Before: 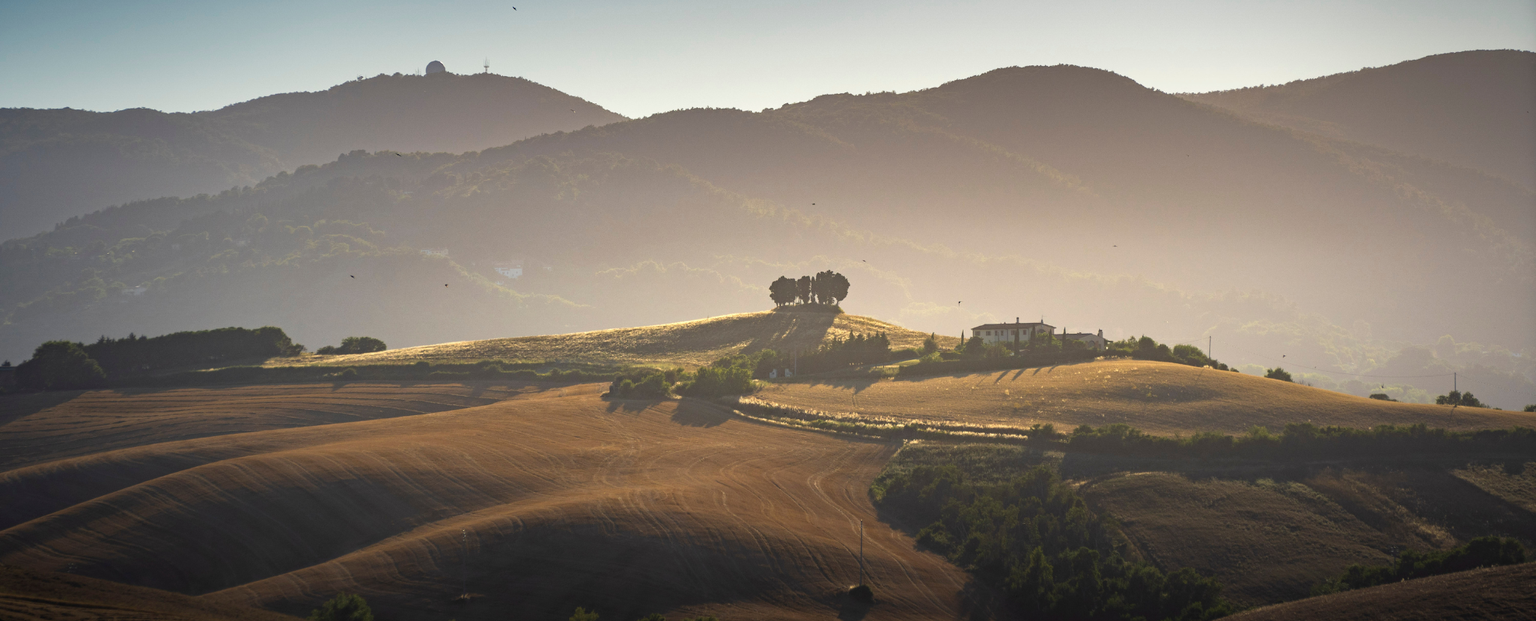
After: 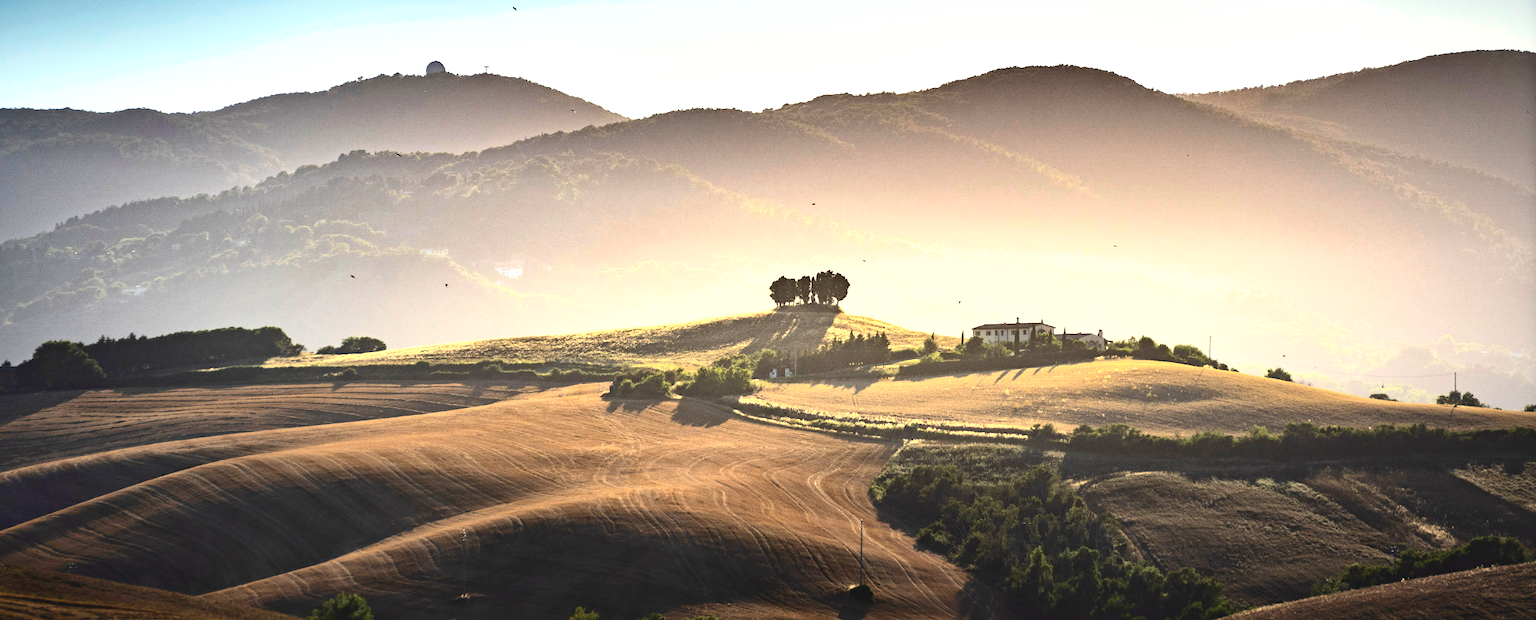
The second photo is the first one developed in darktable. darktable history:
exposure: black level correction -0.005, exposure 1.002 EV, compensate highlight preservation false
shadows and highlights: shadows 60, soften with gaussian
contrast brightness saturation: contrast 0.32, brightness -0.08, saturation 0.17
local contrast: mode bilateral grid, contrast 20, coarseness 50, detail 132%, midtone range 0.2
